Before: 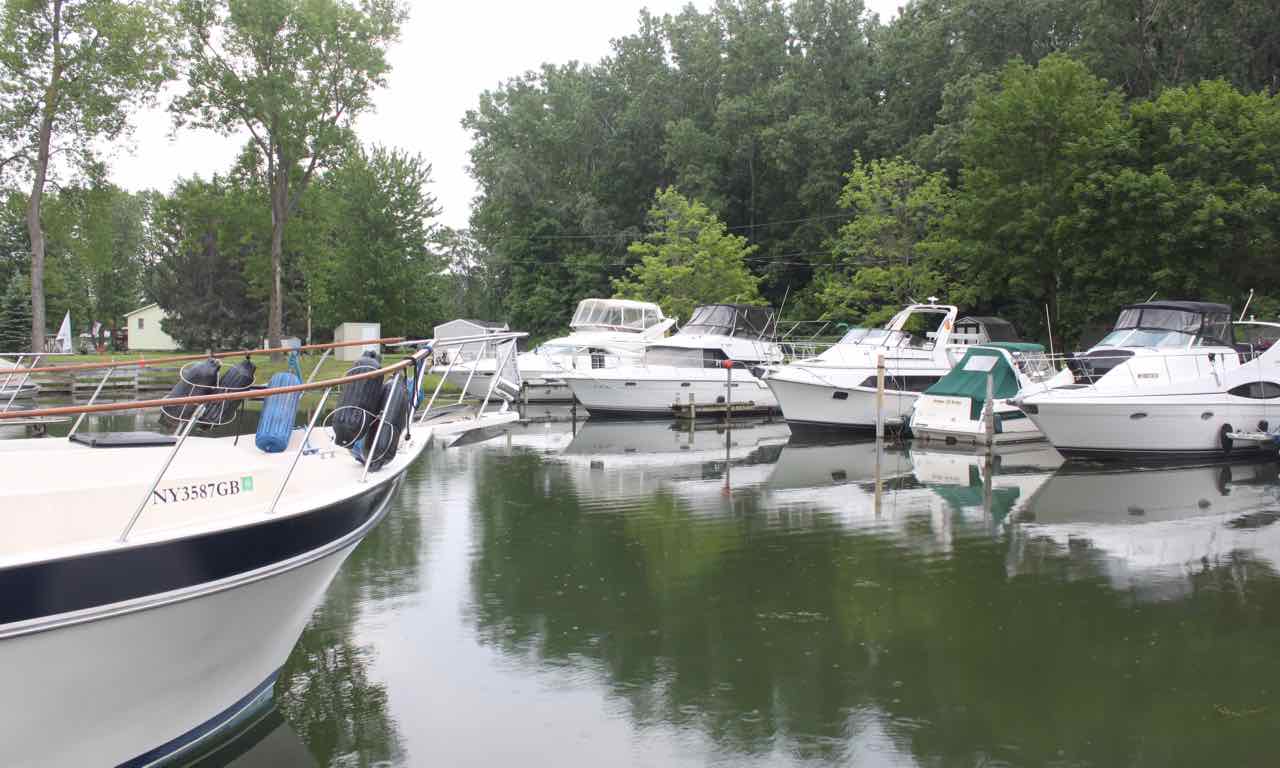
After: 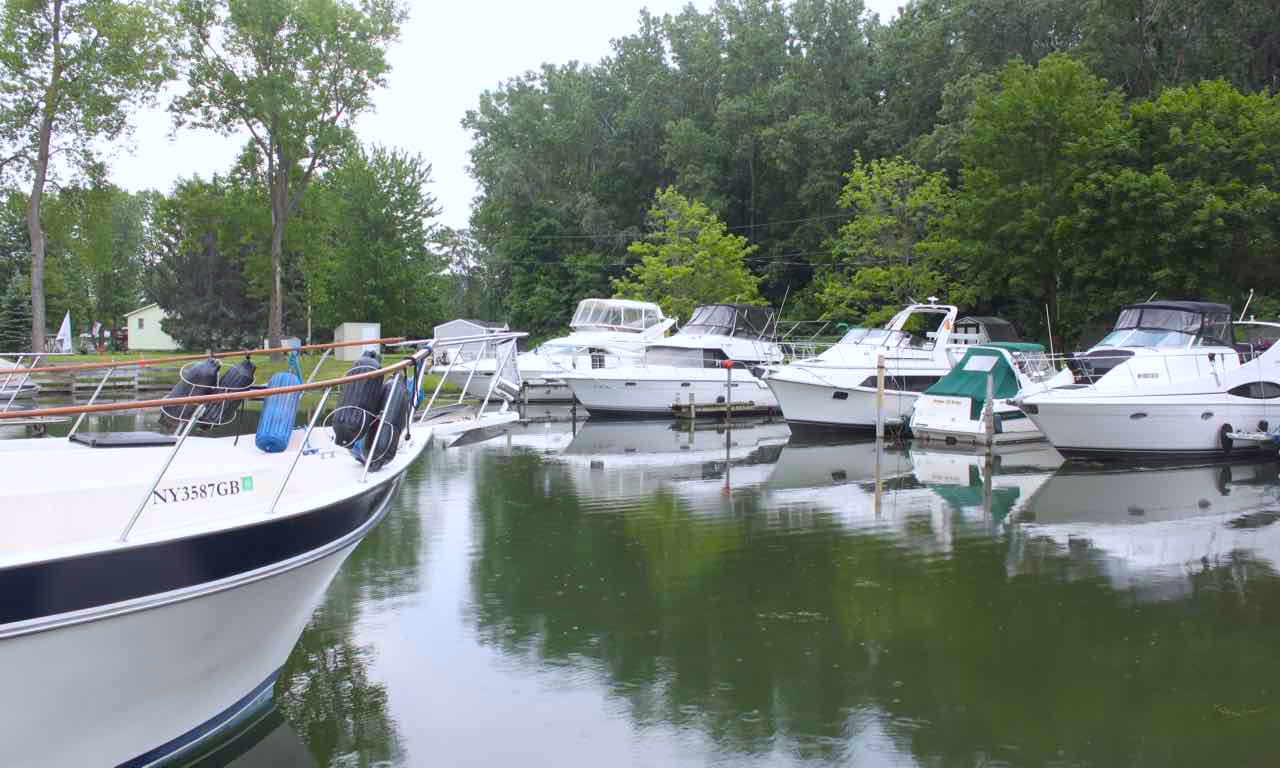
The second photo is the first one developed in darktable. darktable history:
color balance rgb: perceptual saturation grading › global saturation 20%, global vibrance 20%
white balance: red 0.974, blue 1.044
